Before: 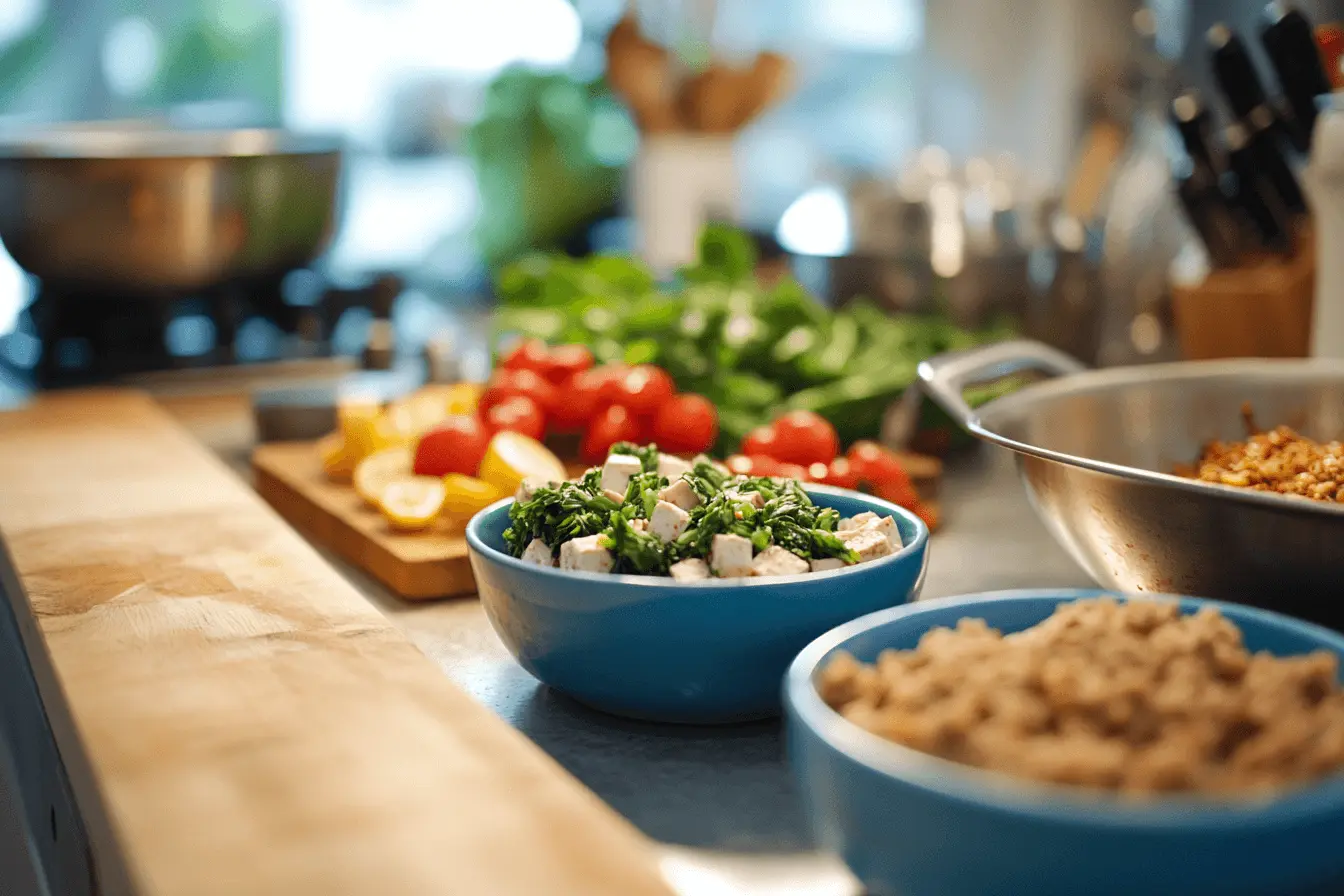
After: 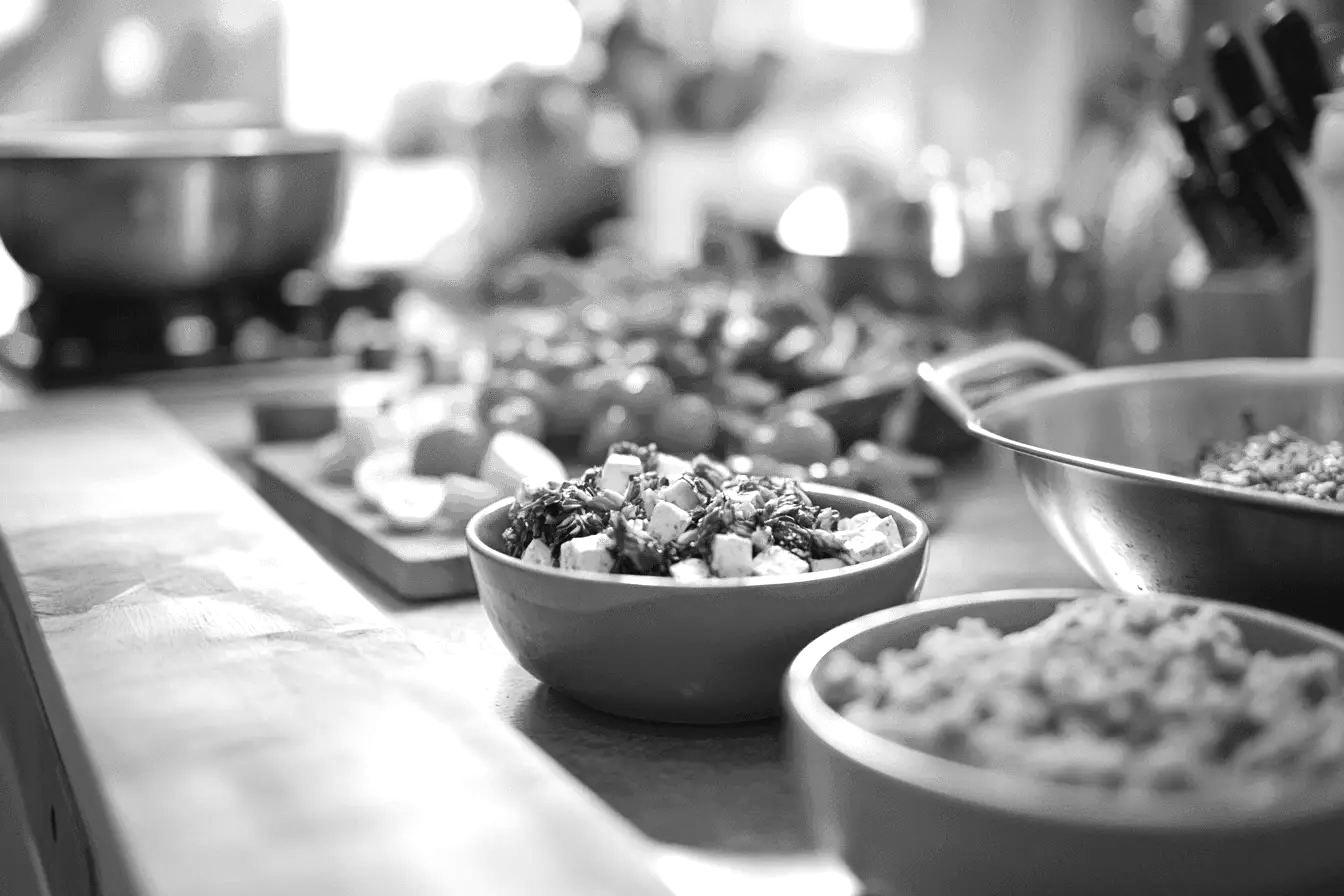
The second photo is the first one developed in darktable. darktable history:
monochrome: on, module defaults
exposure: black level correction 0, exposure 0.5 EV, compensate highlight preservation false
